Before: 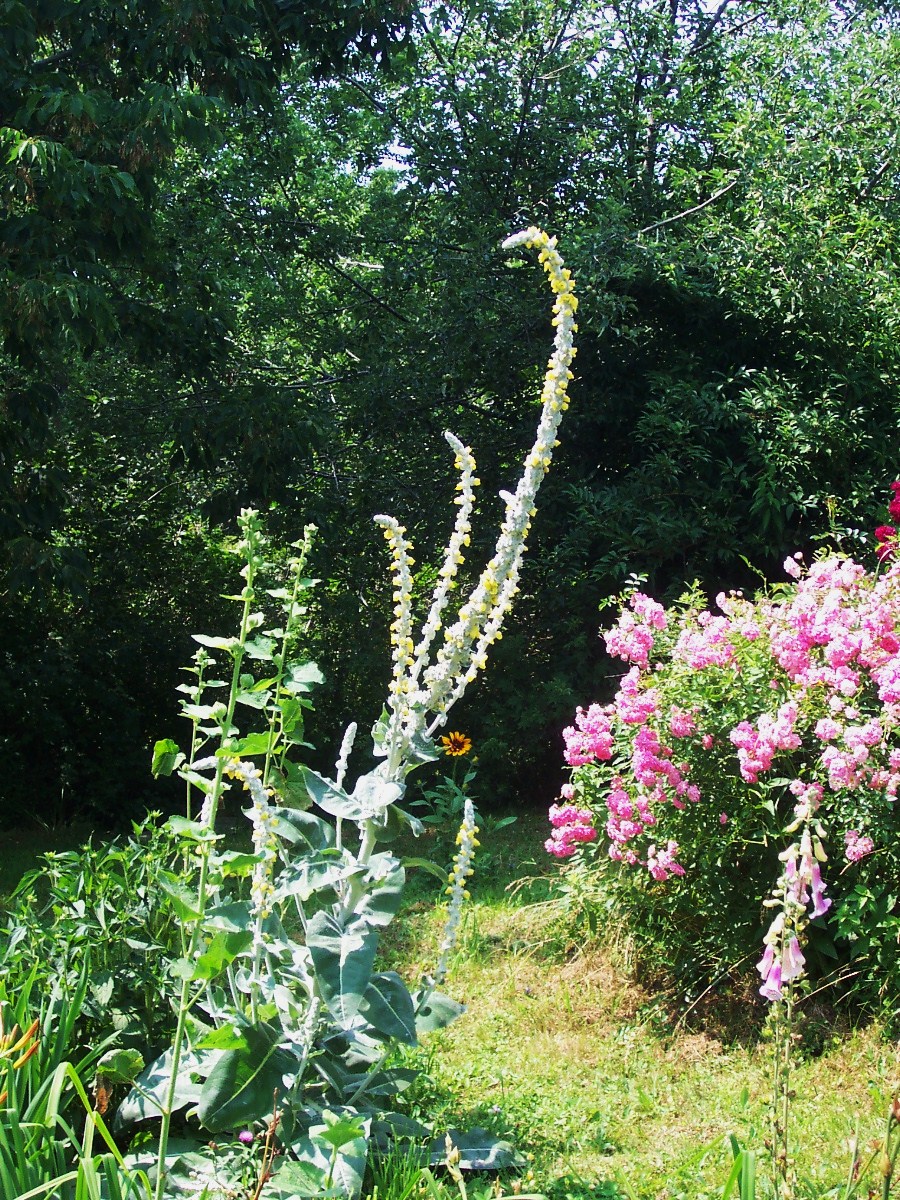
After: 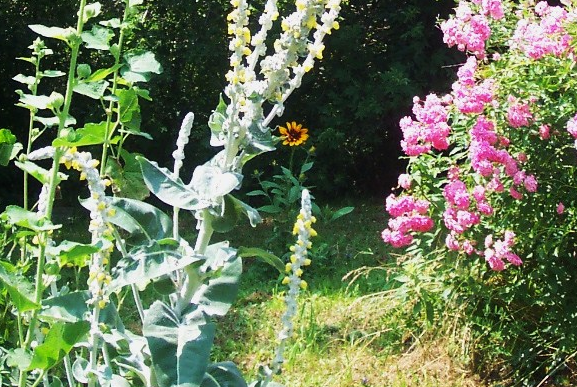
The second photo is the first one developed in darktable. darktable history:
crop: left 18.194%, top 50.911%, right 17.594%, bottom 16.834%
